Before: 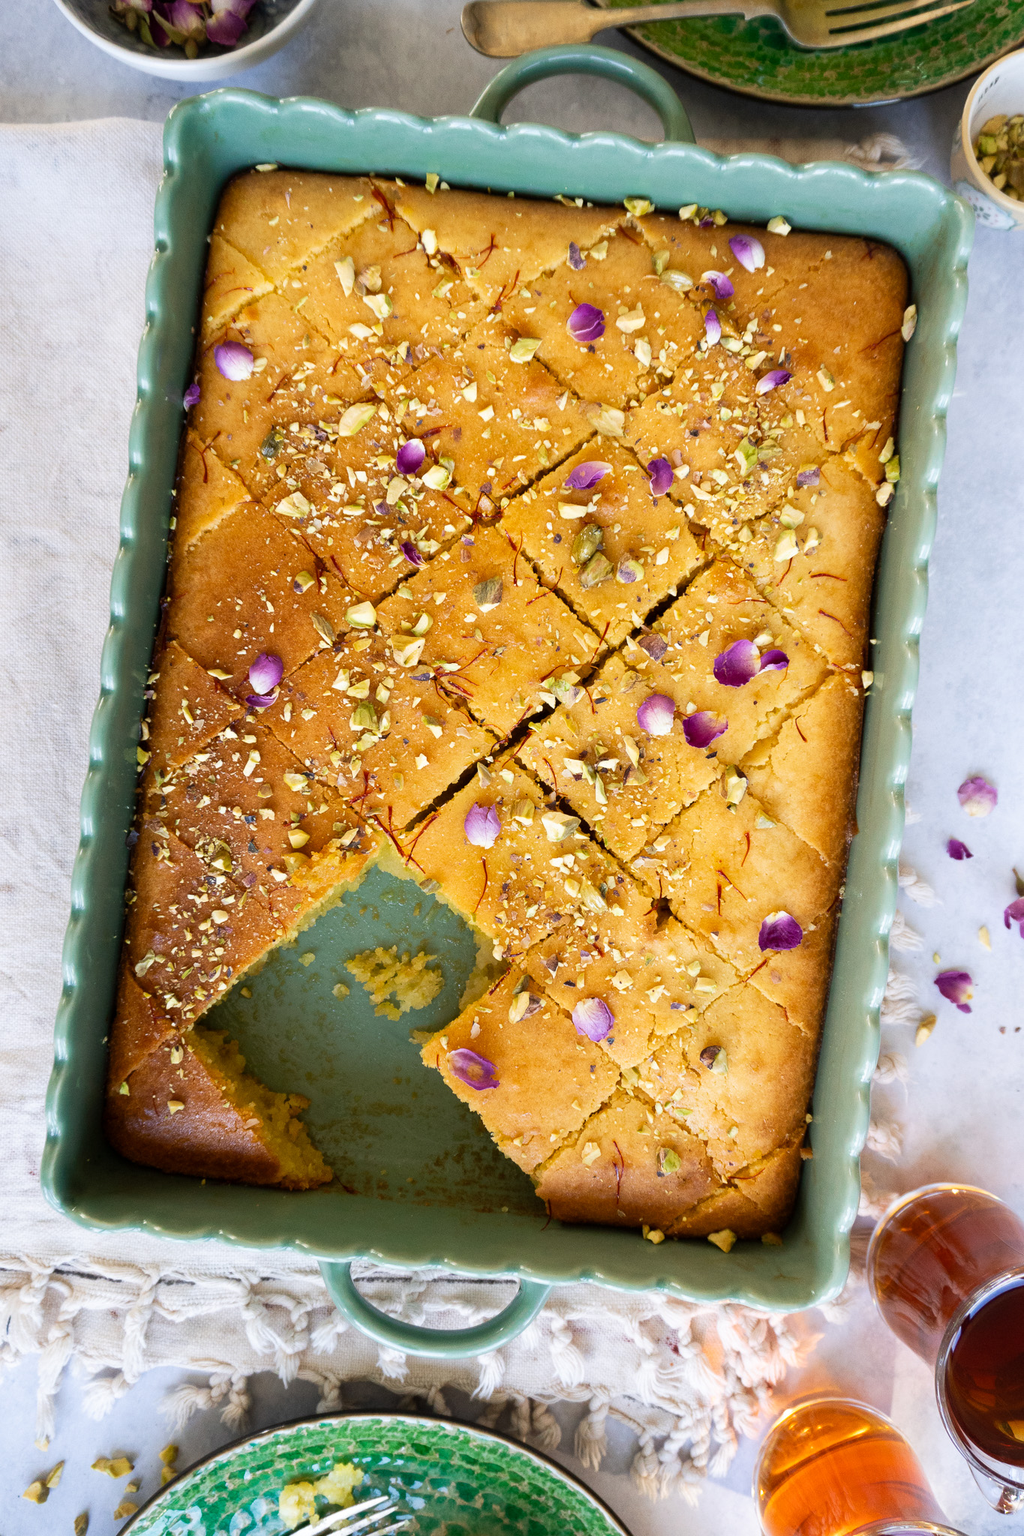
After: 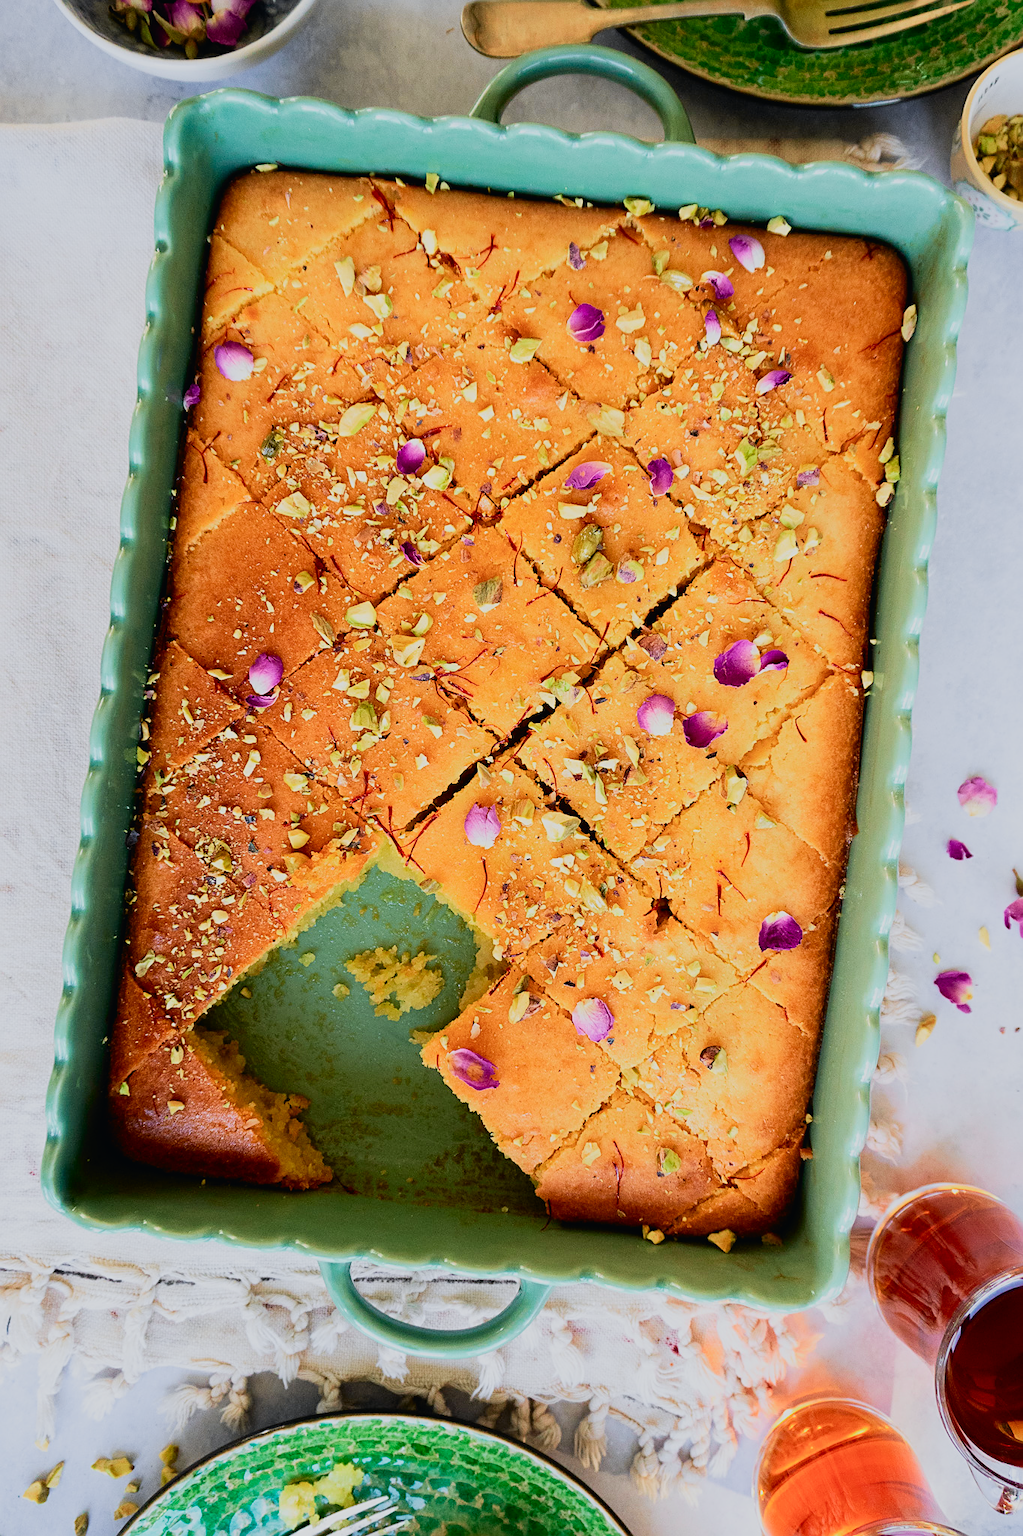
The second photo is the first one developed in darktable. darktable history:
filmic rgb: black relative exposure -16 EV, white relative exposure 6.12 EV, hardness 5.22
sharpen: on, module defaults
tone curve: curves: ch0 [(0, 0.012) (0.052, 0.04) (0.107, 0.086) (0.269, 0.266) (0.471, 0.503) (0.731, 0.771) (0.921, 0.909) (0.999, 0.951)]; ch1 [(0, 0) (0.339, 0.298) (0.402, 0.363) (0.444, 0.415) (0.485, 0.469) (0.494, 0.493) (0.504, 0.501) (0.525, 0.534) (0.555, 0.593) (0.594, 0.648) (1, 1)]; ch2 [(0, 0) (0.48, 0.48) (0.504, 0.5) (0.535, 0.557) (0.581, 0.623) (0.649, 0.683) (0.824, 0.815) (1, 1)], color space Lab, independent channels, preserve colors none
